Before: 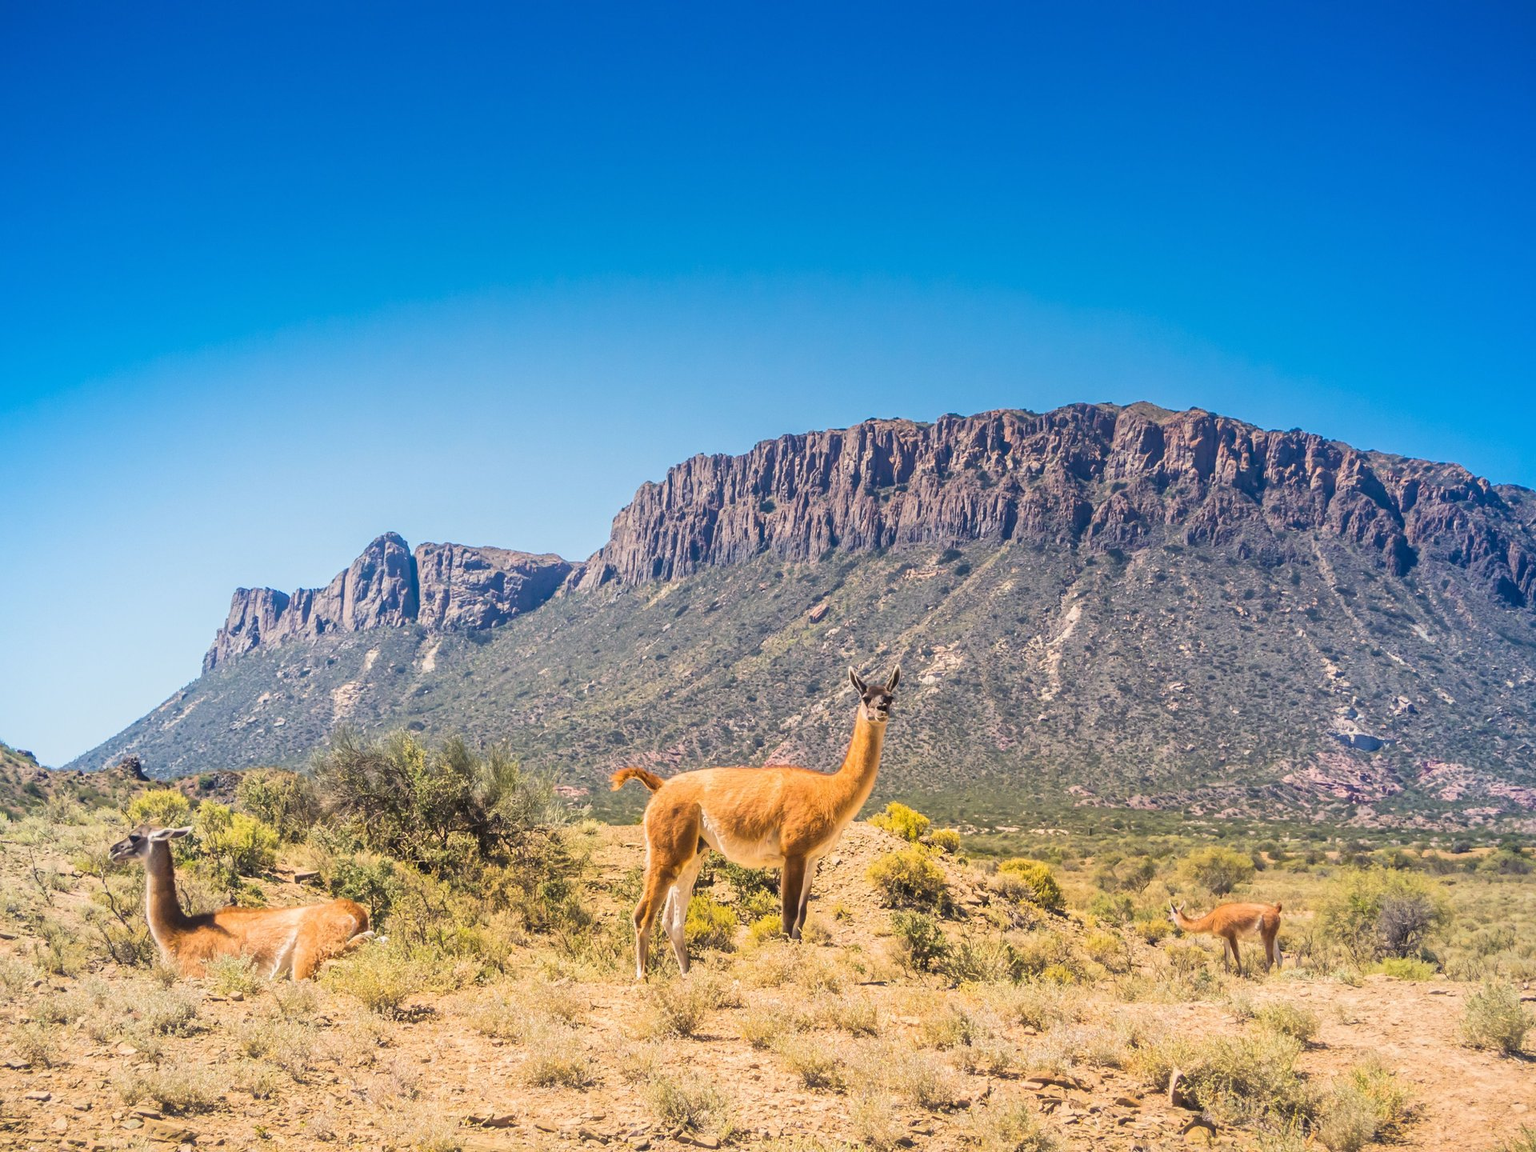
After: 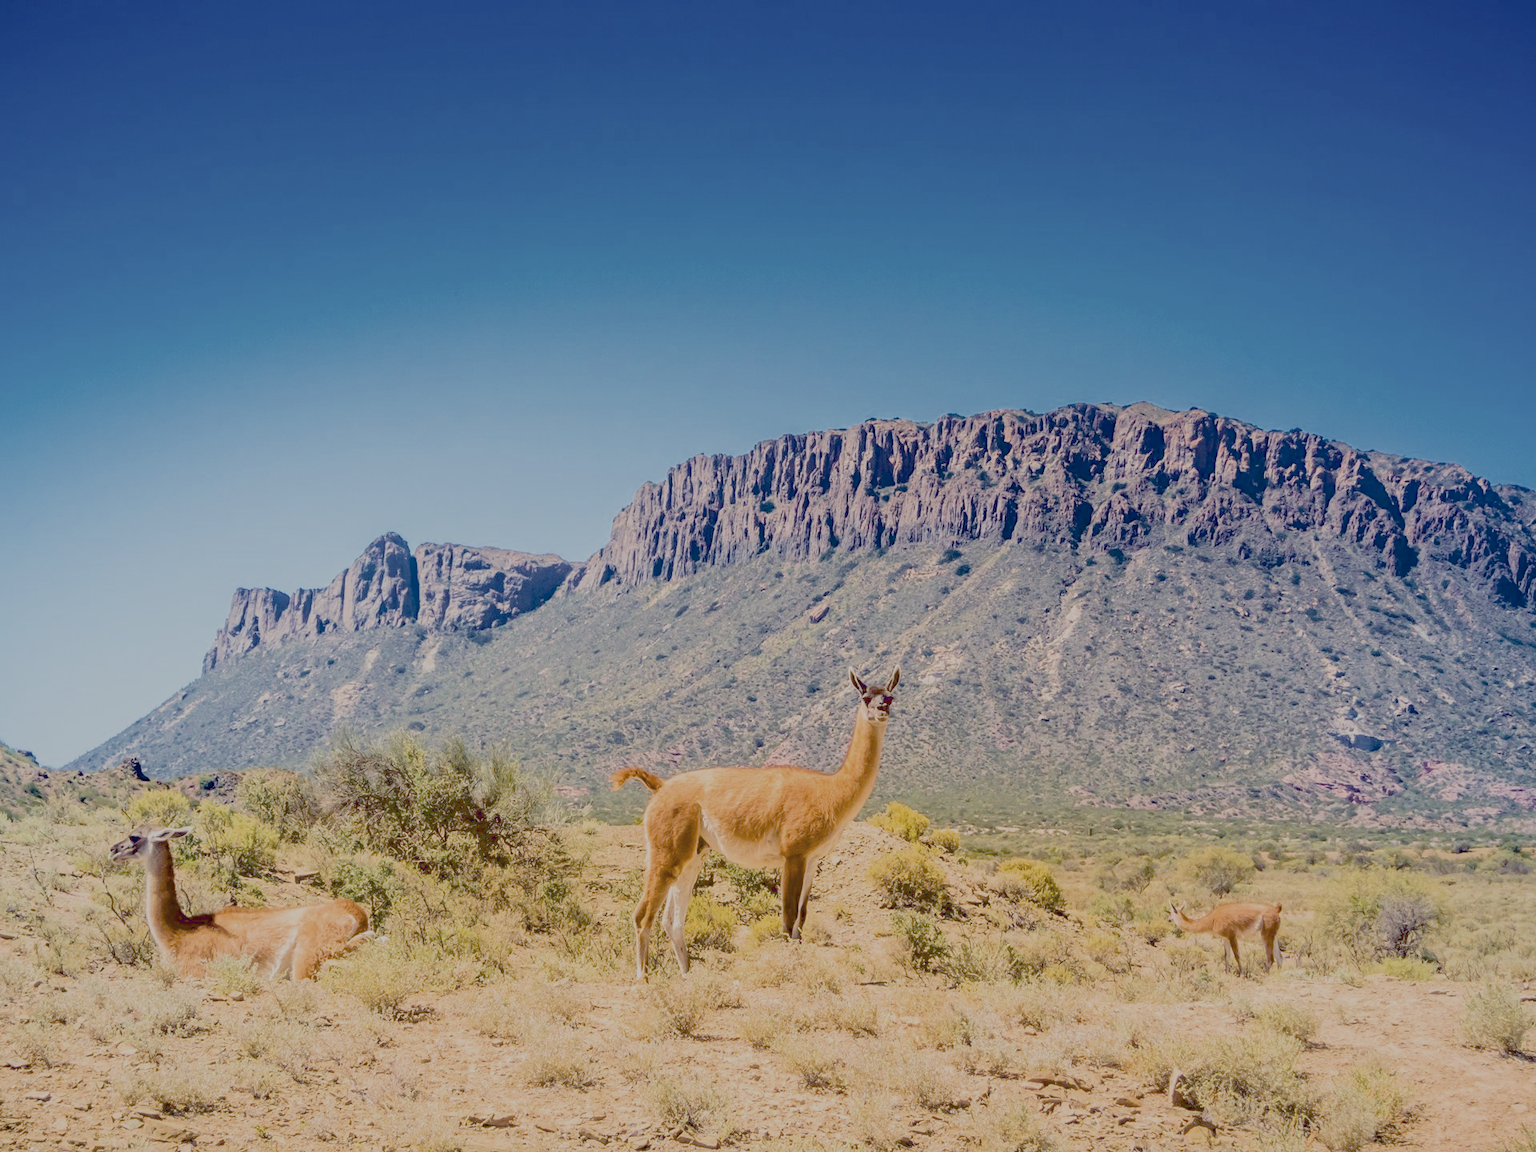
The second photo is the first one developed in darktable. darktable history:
contrast brightness saturation: contrast 0.1, saturation -0.36
exposure: black level correction 0.035, exposure 0.9 EV, compensate highlight preservation false
shadows and highlights: radius 331.84, shadows 53.55, highlights -100, compress 94.63%, highlights color adjustment 73.23%, soften with gaussian
filmic rgb: black relative exposure -14 EV, white relative exposure 8 EV, threshold 3 EV, hardness 3.74, latitude 50%, contrast 0.5, color science v5 (2021), contrast in shadows safe, contrast in highlights safe, enable highlight reconstruction true
